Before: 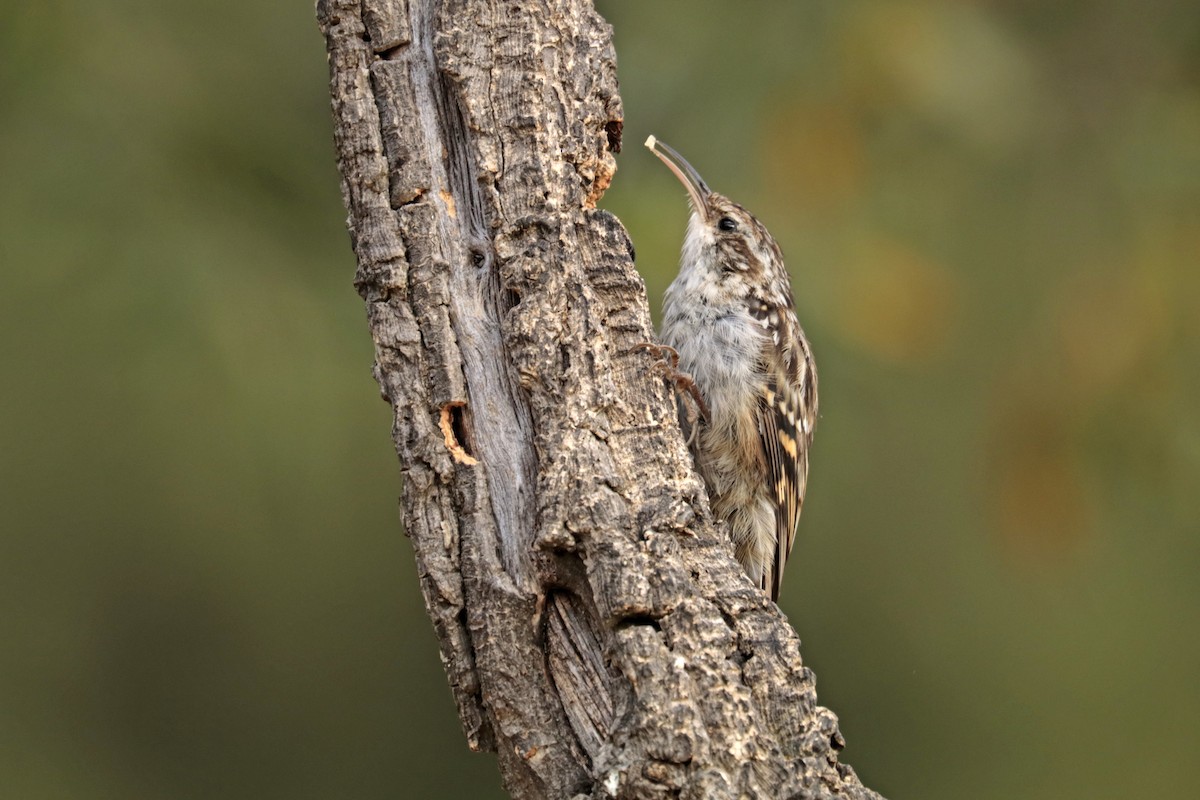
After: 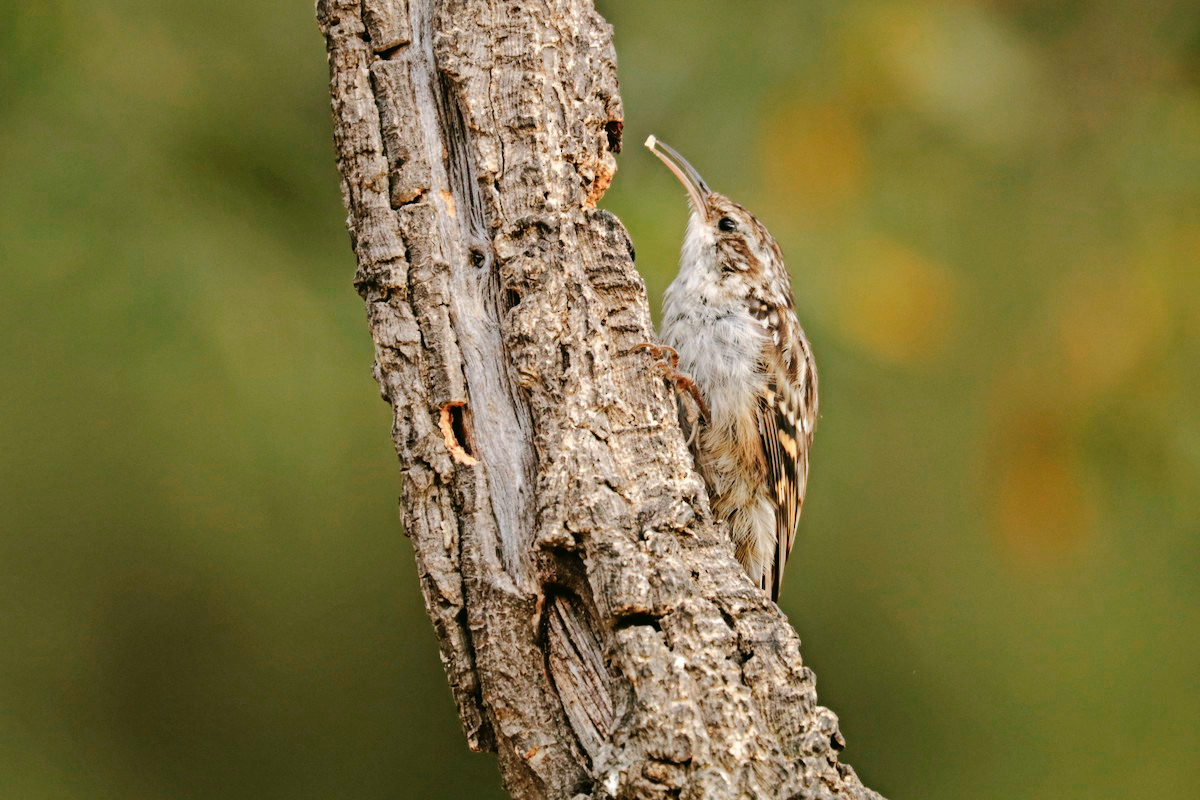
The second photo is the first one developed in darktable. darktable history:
tone curve: curves: ch0 [(0, 0) (0.003, 0.012) (0.011, 0.014) (0.025, 0.019) (0.044, 0.028) (0.069, 0.039) (0.1, 0.056) (0.136, 0.093) (0.177, 0.147) (0.224, 0.214) (0.277, 0.29) (0.335, 0.381) (0.399, 0.476) (0.468, 0.557) (0.543, 0.635) (0.623, 0.697) (0.709, 0.764) (0.801, 0.831) (0.898, 0.917) (1, 1)], preserve colors none
color look up table: target L [91.04, 91.35, 88.47, 74.67, 68.84, 62.96, 65.69, 68.09, 52.36, 45.91, 47.33, 51.12, 31.83, 16.92, 200.46, 80.75, 79.06, 66.01, 63.16, 61.15, 59.2, 56.42, 54.91, 46.16, 40.39, 34.92, 30.31, 17.06, 85.36, 86.29, 75.4, 74.51, 74.93, 70.72, 71.02, 55.97, 48.24, 48.49, 43.85, 43.82, 30.86, 12.28, 5.098, 88.19, 85.44, 79.82, 60.72, 43.02, 29.32], target a [-17.28, -5.216, -26.96, -54.84, -27.8, -58.56, -8.416, -37.05, -17.71, -40.36, -22.12, -31.87, -24.74, -16.61, 0, 19.83, 8.331, 13.21, 53.95, 20.21, 36.85, 50.32, 72.32, 36.29, 58.65, 0.471, 4.035, 26.78, 7.177, 19.96, 19.91, 40.7, 11.26, 51.78, 26.7, 66.92, 8.972, 42.69, 25.18, 44.1, 20.11, 22.82, 2.025, -30.91, -13.48, -23.01, -21.13, -4.175, -6.179], target b [62.77, 39.2, 17.3, 36.67, 35.17, 55.25, 27.27, 18.12, 47.69, 39.48, 18.72, 3.34, 27.85, 14.91, 0, 20.83, 80.47, 55.41, 65.47, 32.25, 9.618, 36.55, 25.55, 44.61, 43.05, 32.41, 15.6, 24.28, -3.007, -15.43, -10.88, -5.005, -31.76, -33.01, -37.67, -12.34, -11.25, -2.446, -31.94, -52.06, -62.64, -36.64, -9.848, -11.6, -3.237, -23.49, -21.61, -40.19, -19.45], num patches 49
